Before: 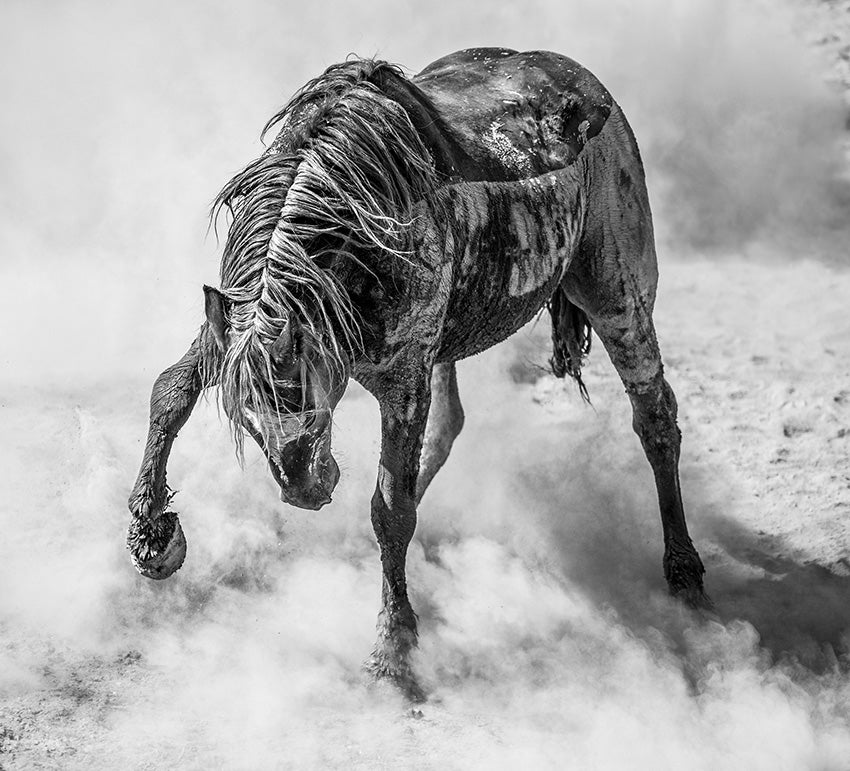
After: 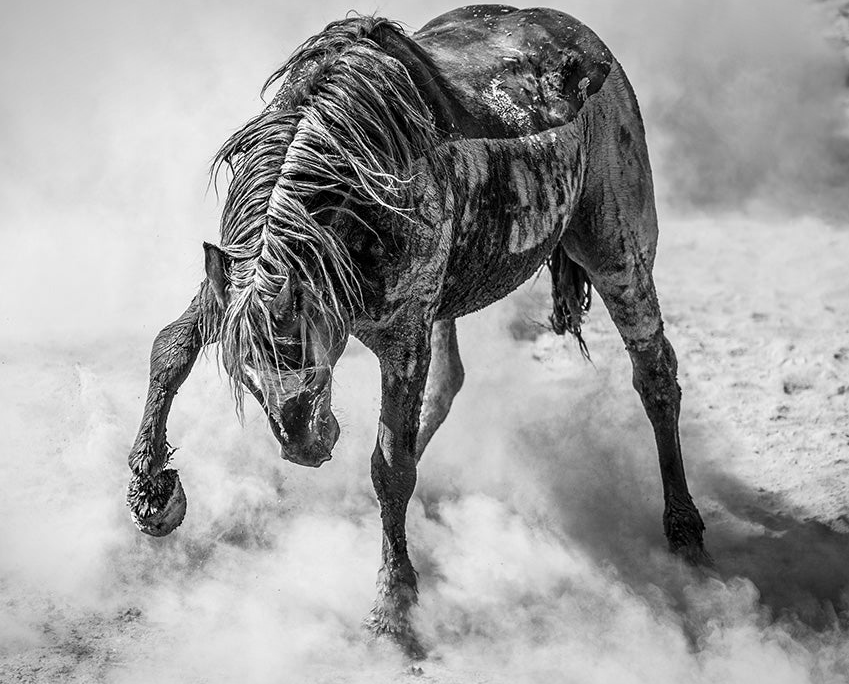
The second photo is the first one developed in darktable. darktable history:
vignetting: fall-off start 100%, brightness -0.282, width/height ratio 1.31
crop and rotate: top 5.609%, bottom 5.609%
contrast brightness saturation: contrast 0.06, brightness -0.01, saturation -0.23
